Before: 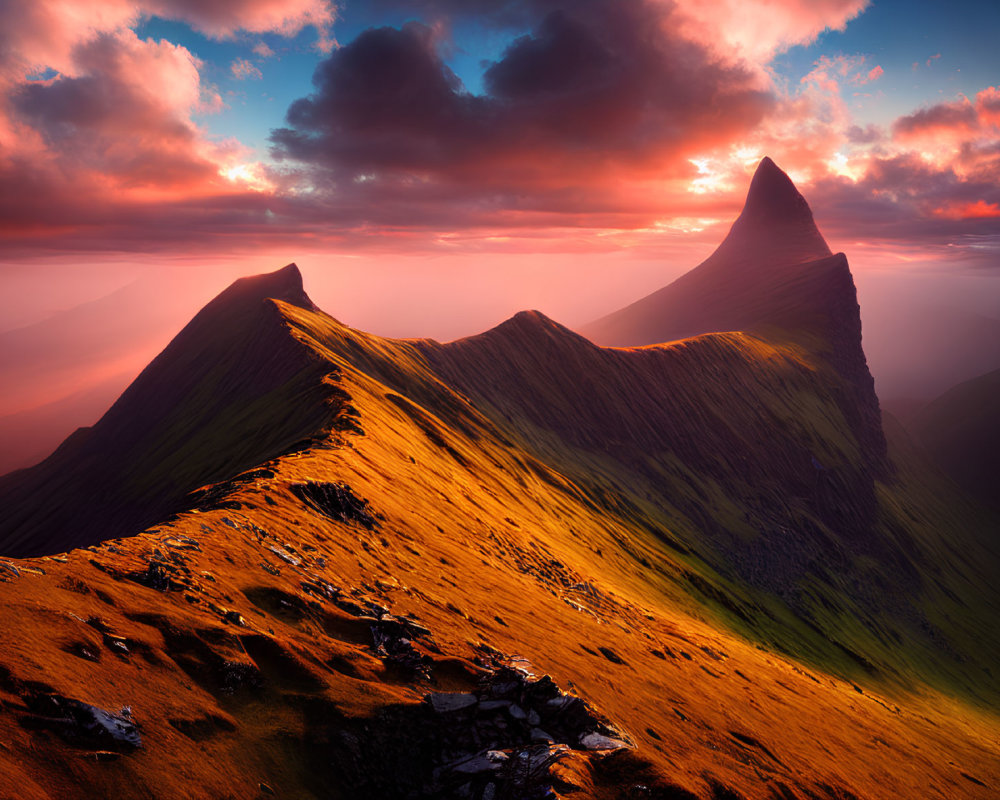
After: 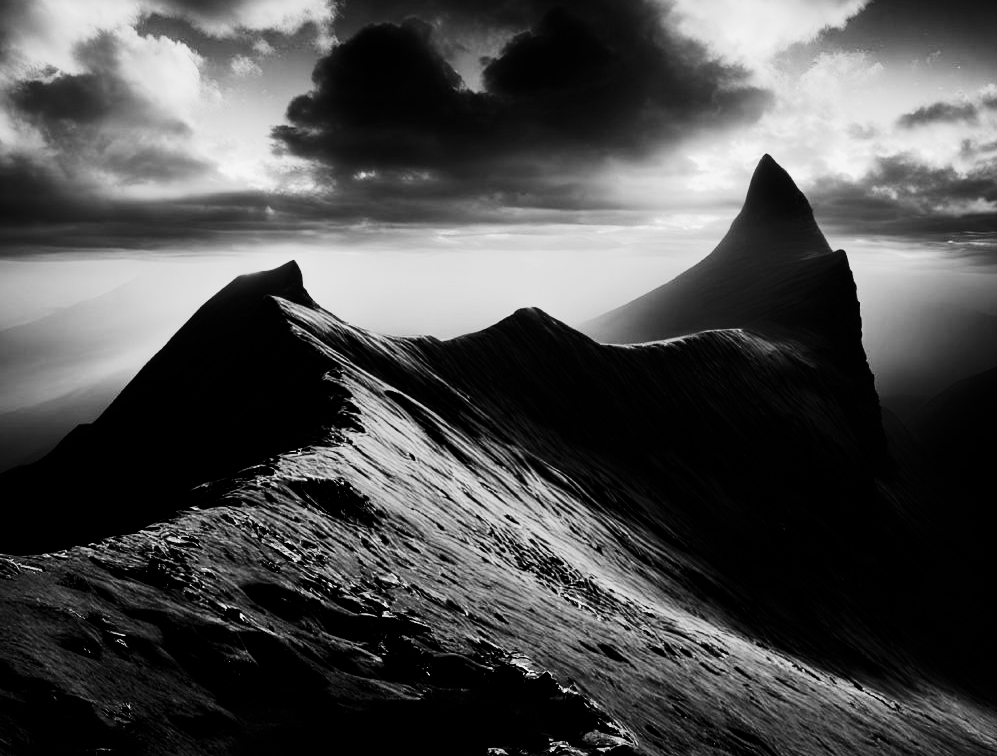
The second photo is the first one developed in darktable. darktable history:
crop: top 0.448%, right 0.264%, bottom 5.045%
contrast brightness saturation: contrast -0.03, brightness -0.59, saturation -1
color balance: mode lift, gamma, gain (sRGB), lift [1, 1.049, 1, 1]
color balance rgb: linear chroma grading › global chroma 15%, perceptual saturation grading › global saturation 30%
rgb curve: curves: ch0 [(0, 0) (0.21, 0.15) (0.24, 0.21) (0.5, 0.75) (0.75, 0.96) (0.89, 0.99) (1, 1)]; ch1 [(0, 0.02) (0.21, 0.13) (0.25, 0.2) (0.5, 0.67) (0.75, 0.9) (0.89, 0.97) (1, 1)]; ch2 [(0, 0.02) (0.21, 0.13) (0.25, 0.2) (0.5, 0.67) (0.75, 0.9) (0.89, 0.97) (1, 1)], compensate middle gray true
